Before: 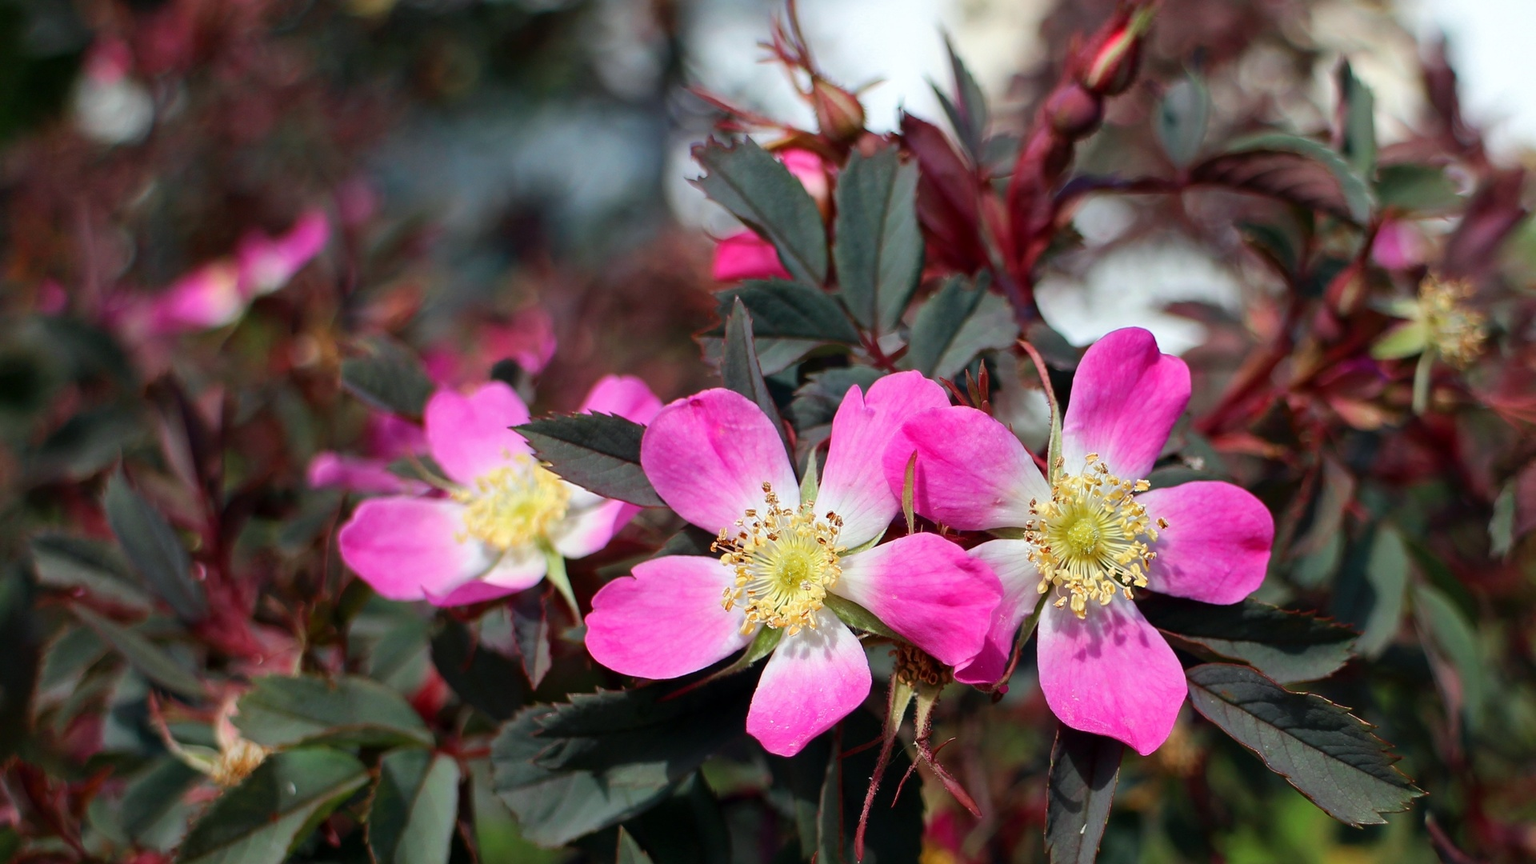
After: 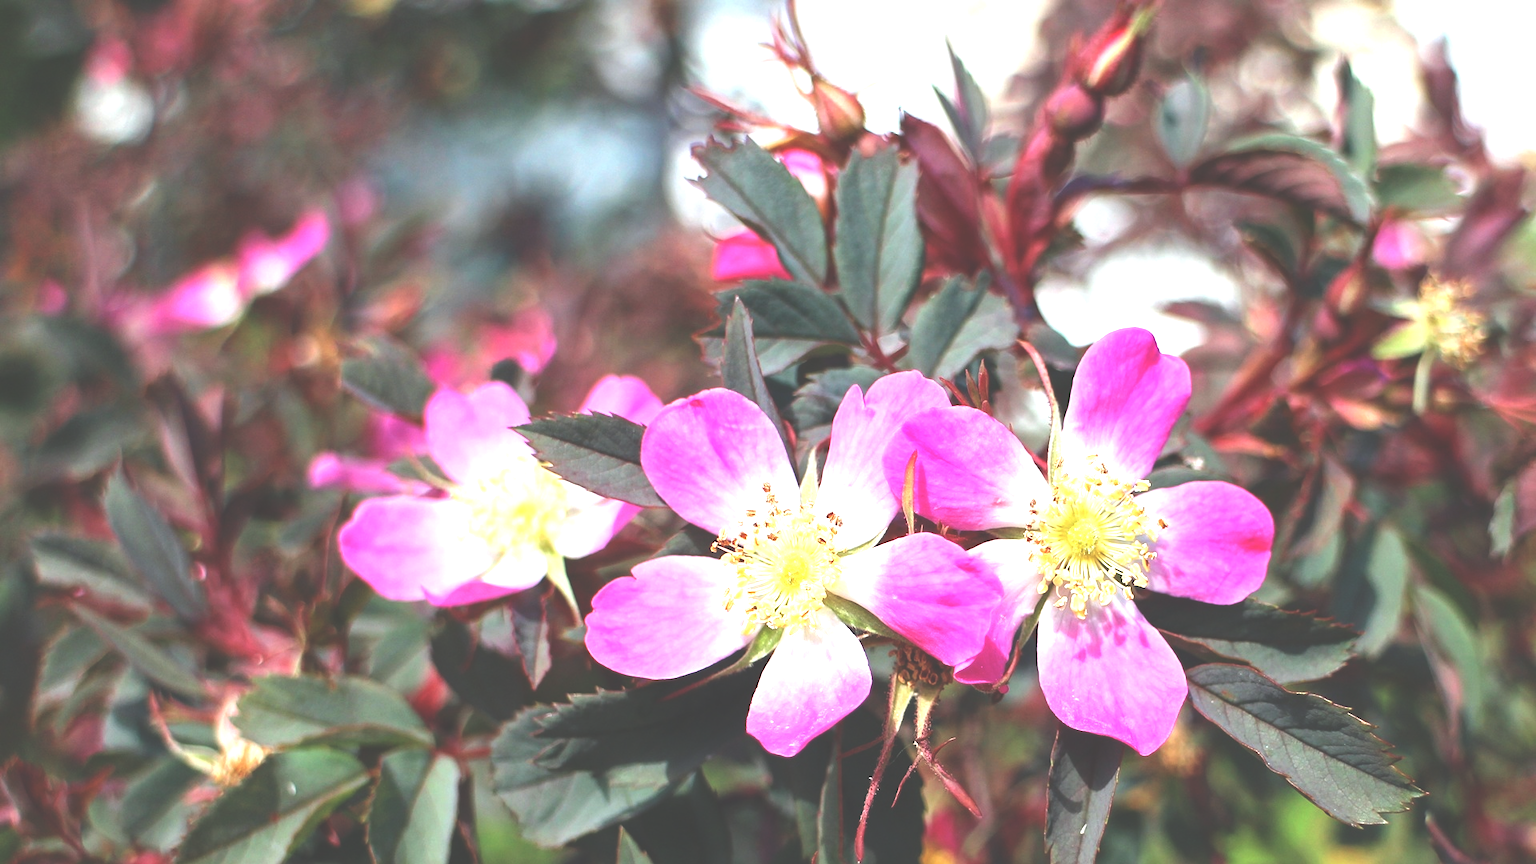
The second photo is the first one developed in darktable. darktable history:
exposure: black level correction -0.023, exposure 1.394 EV, compensate highlight preservation false
local contrast: highlights 102%, shadows 102%, detail 120%, midtone range 0.2
